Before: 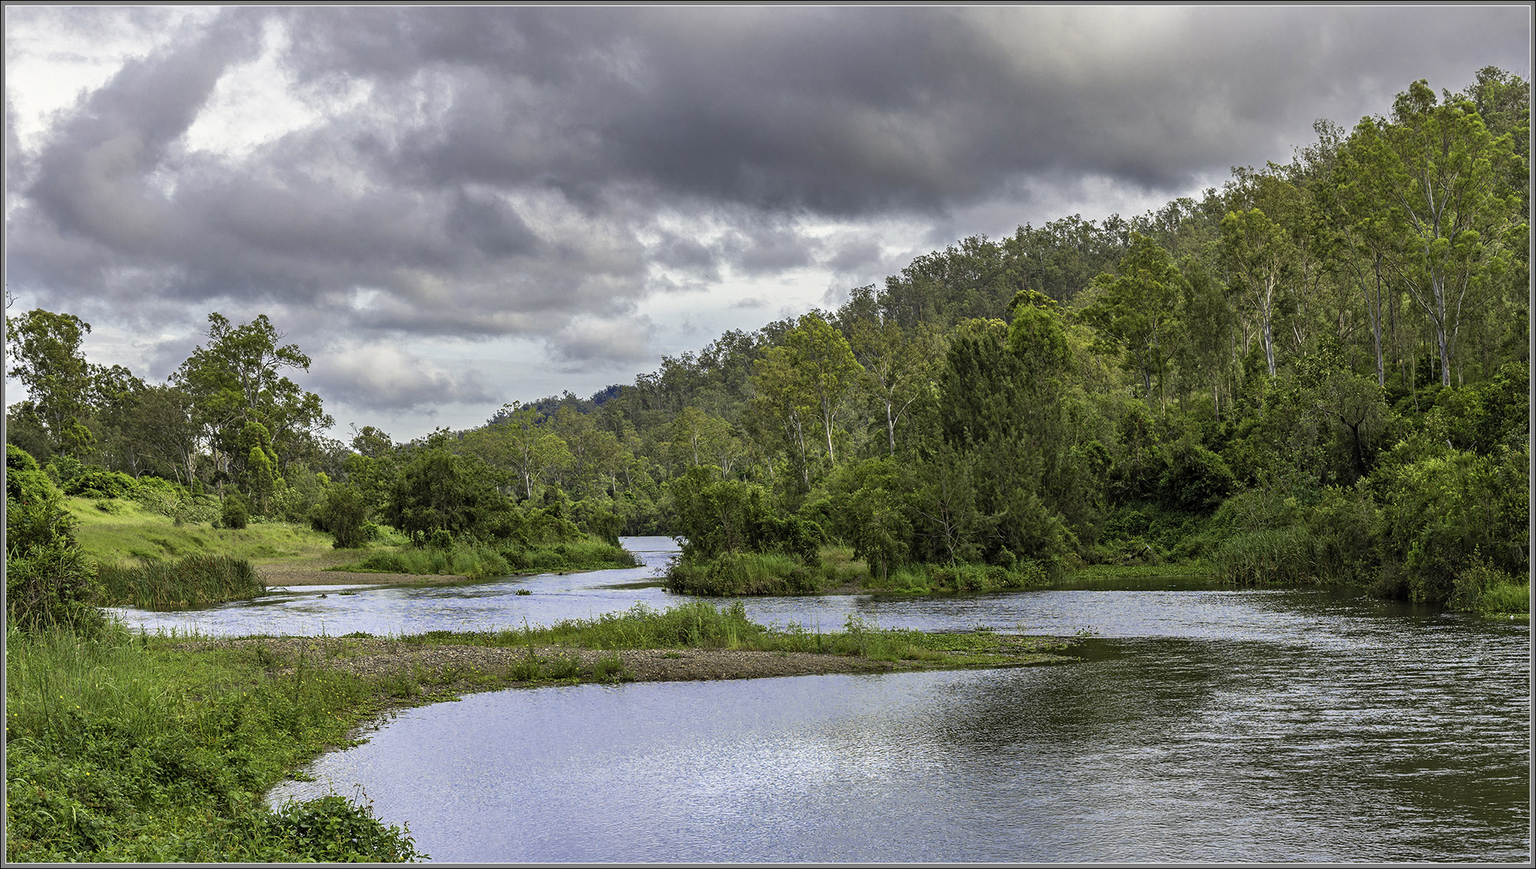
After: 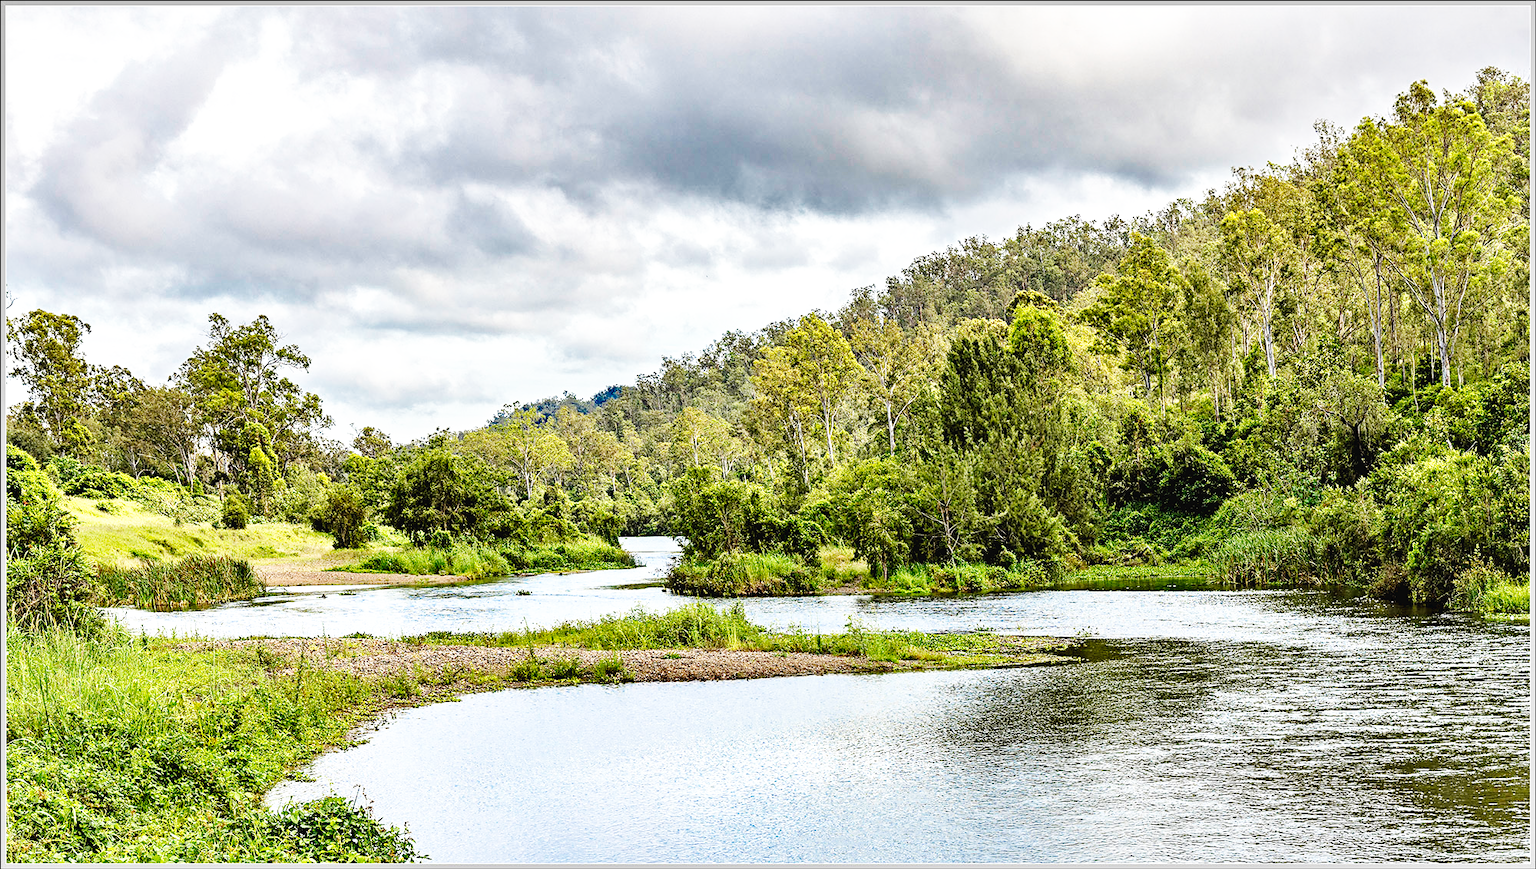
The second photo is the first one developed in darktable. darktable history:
contrast equalizer: y [[0.545, 0.572, 0.59, 0.59, 0.571, 0.545], [0.5 ×6], [0.5 ×6], [0 ×6], [0 ×6]]
sharpen: amount 0.2
base curve: curves: ch0 [(0, 0.003) (0.001, 0.002) (0.006, 0.004) (0.02, 0.022) (0.048, 0.086) (0.094, 0.234) (0.162, 0.431) (0.258, 0.629) (0.385, 0.8) (0.548, 0.918) (0.751, 0.988) (1, 1)], preserve colors none
